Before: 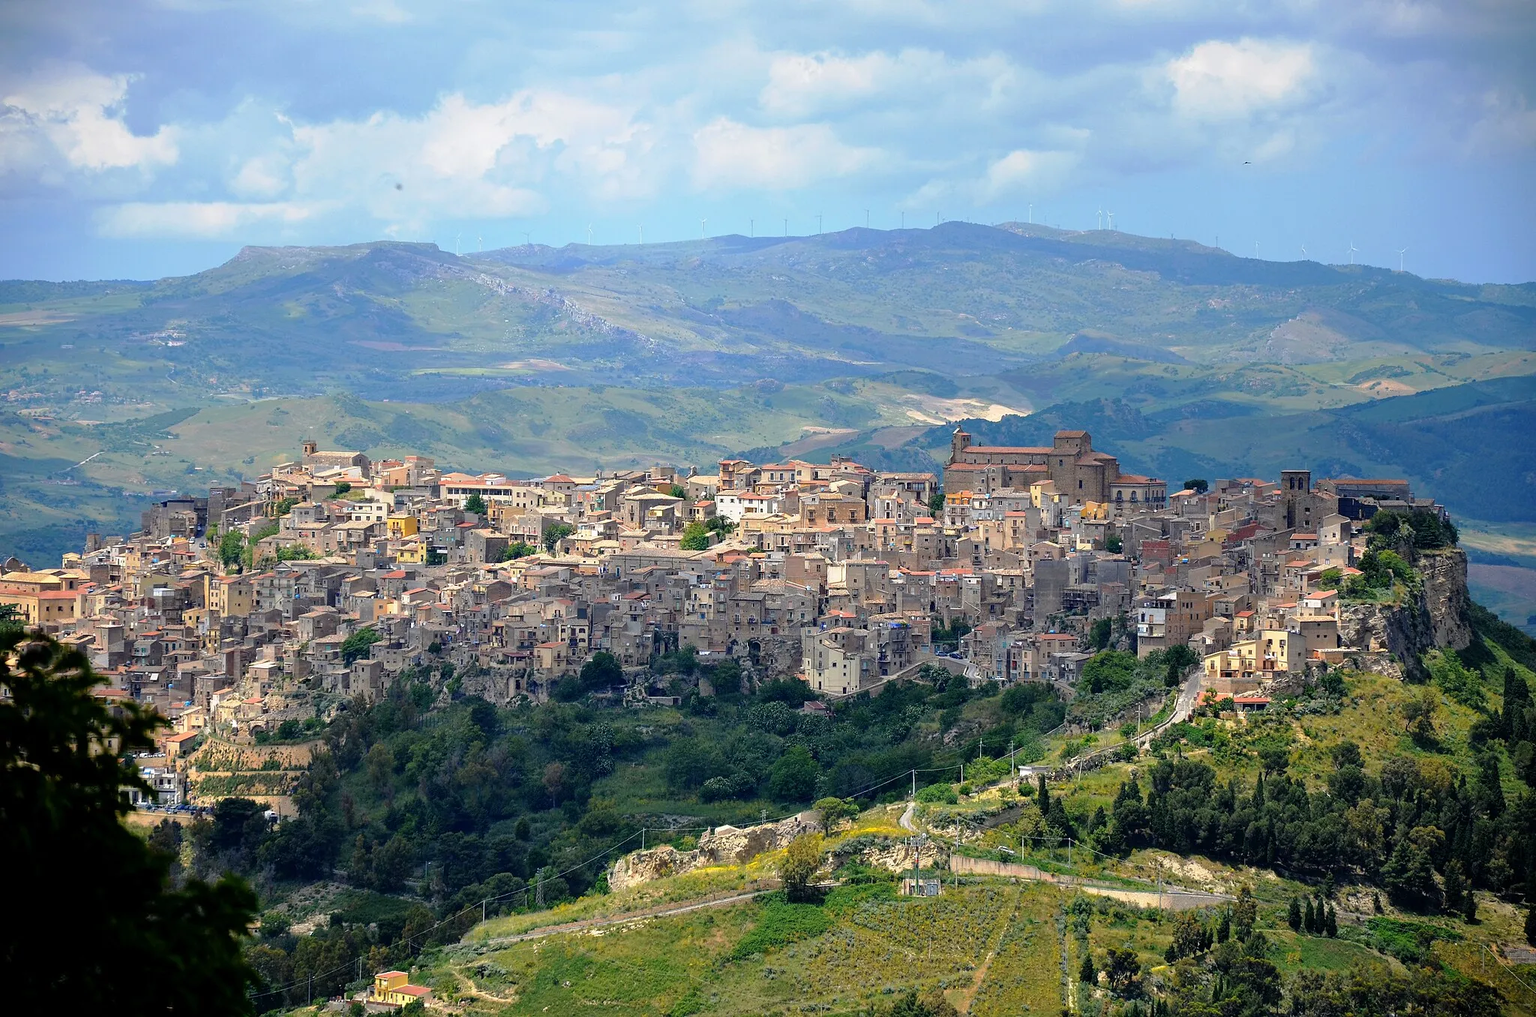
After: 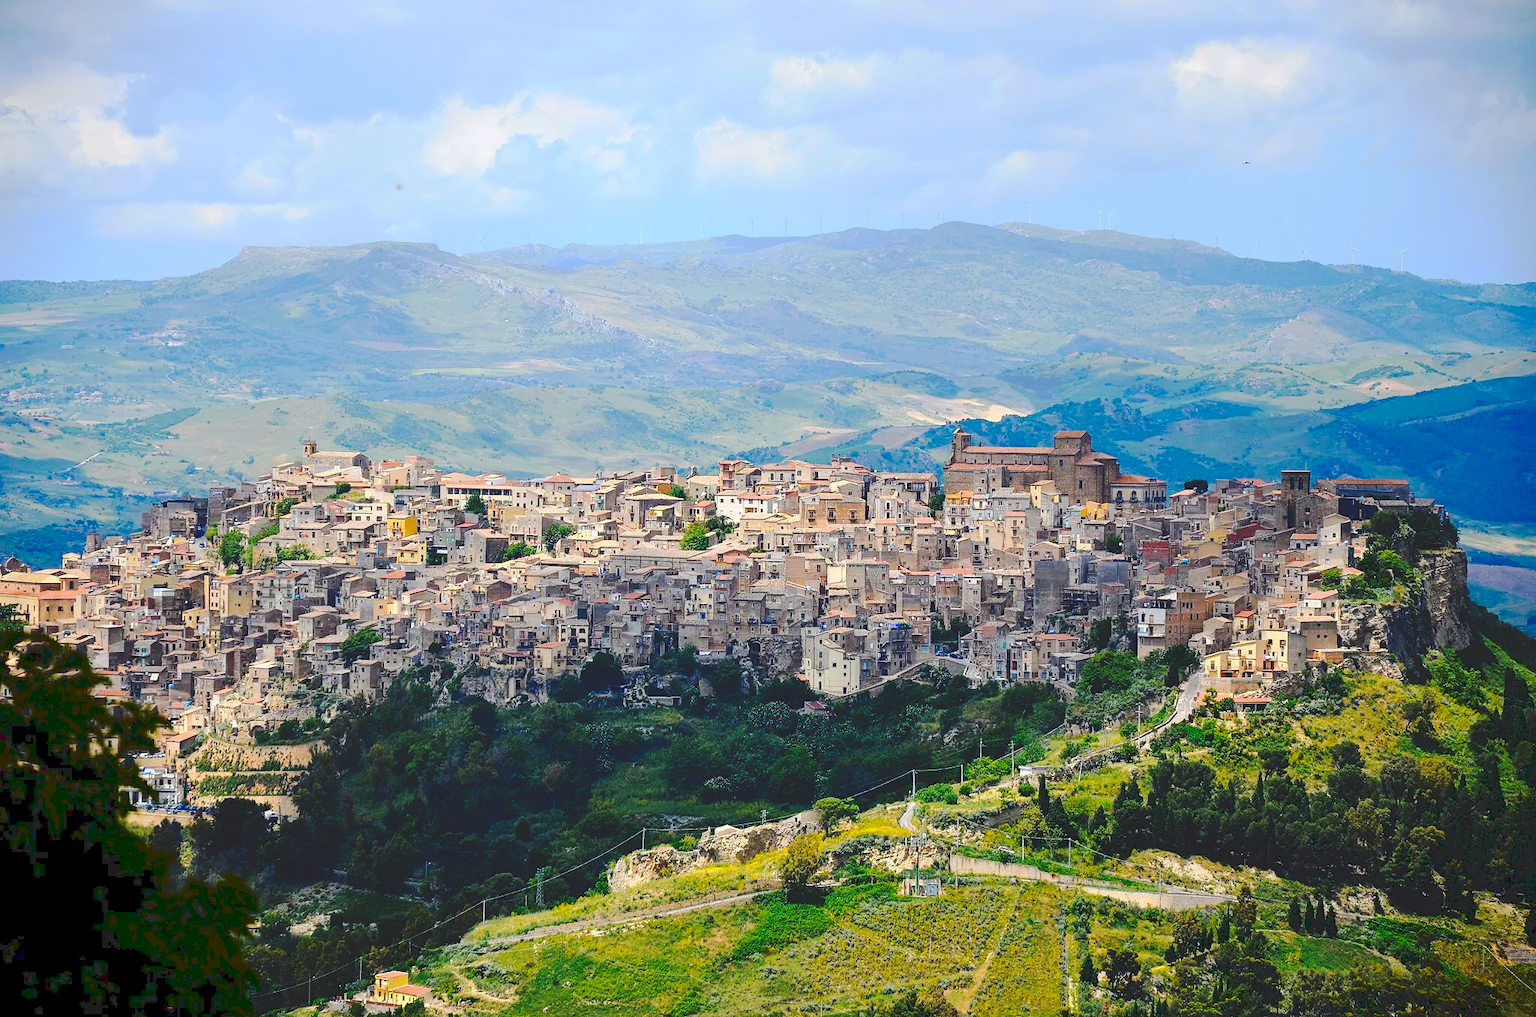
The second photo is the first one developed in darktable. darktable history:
contrast brightness saturation: contrast 0.172, saturation 0.307
tone curve: curves: ch0 [(0, 0) (0.003, 0.145) (0.011, 0.148) (0.025, 0.15) (0.044, 0.159) (0.069, 0.16) (0.1, 0.164) (0.136, 0.182) (0.177, 0.213) (0.224, 0.247) (0.277, 0.298) (0.335, 0.37) (0.399, 0.456) (0.468, 0.552) (0.543, 0.641) (0.623, 0.713) (0.709, 0.768) (0.801, 0.825) (0.898, 0.868) (1, 1)], preserve colors none
